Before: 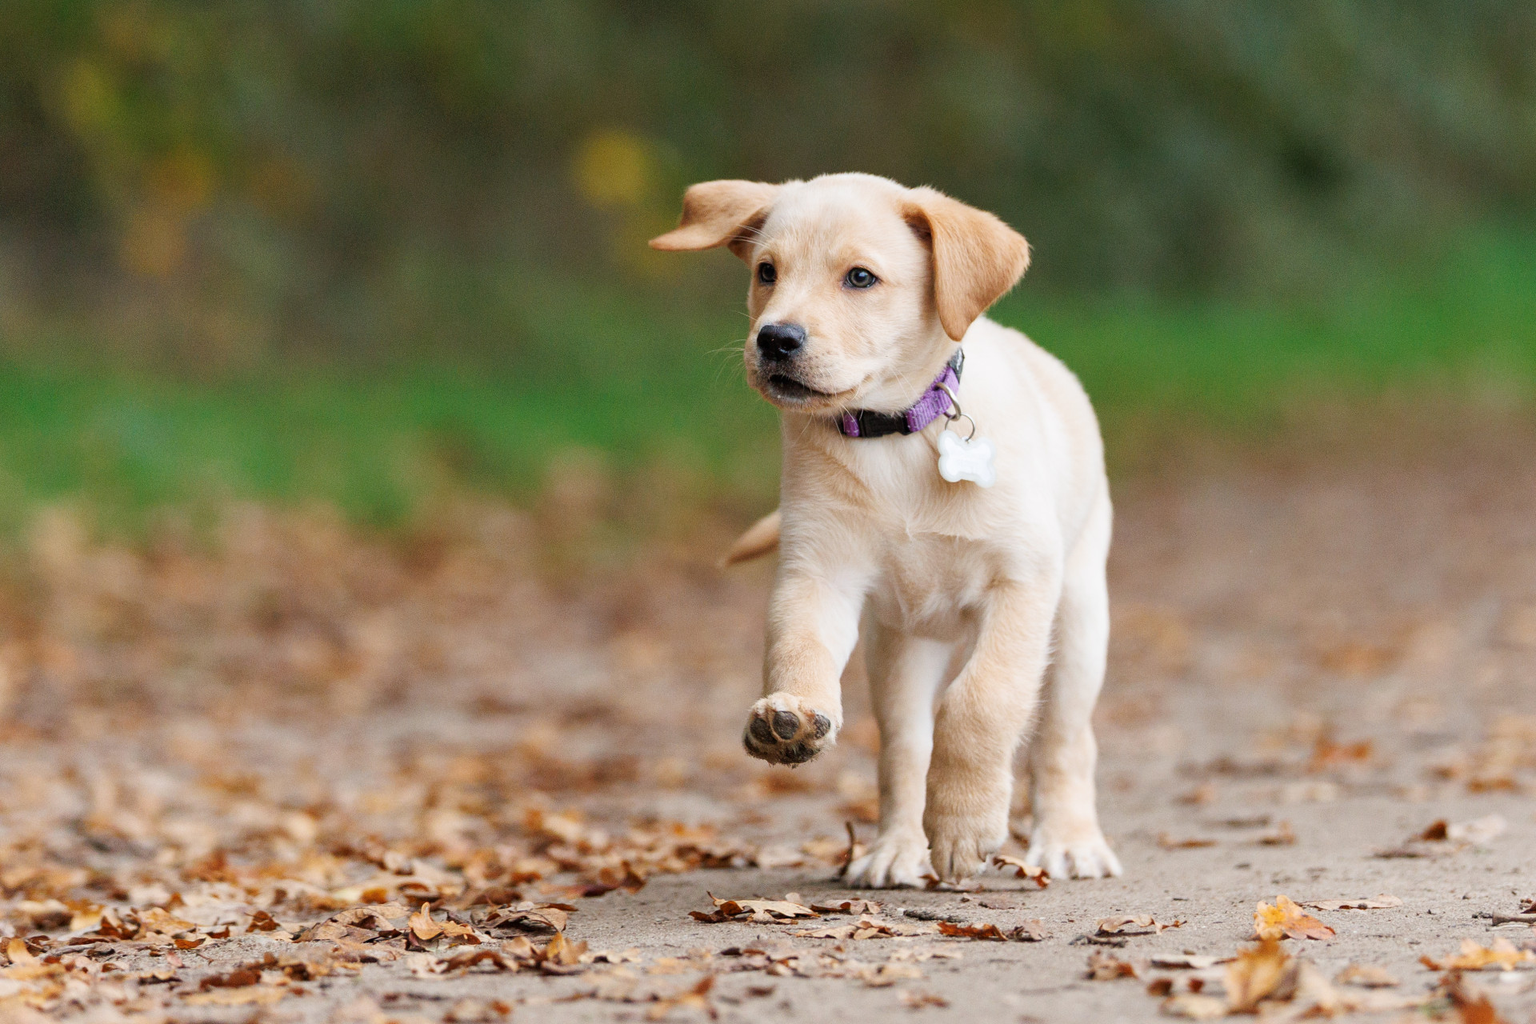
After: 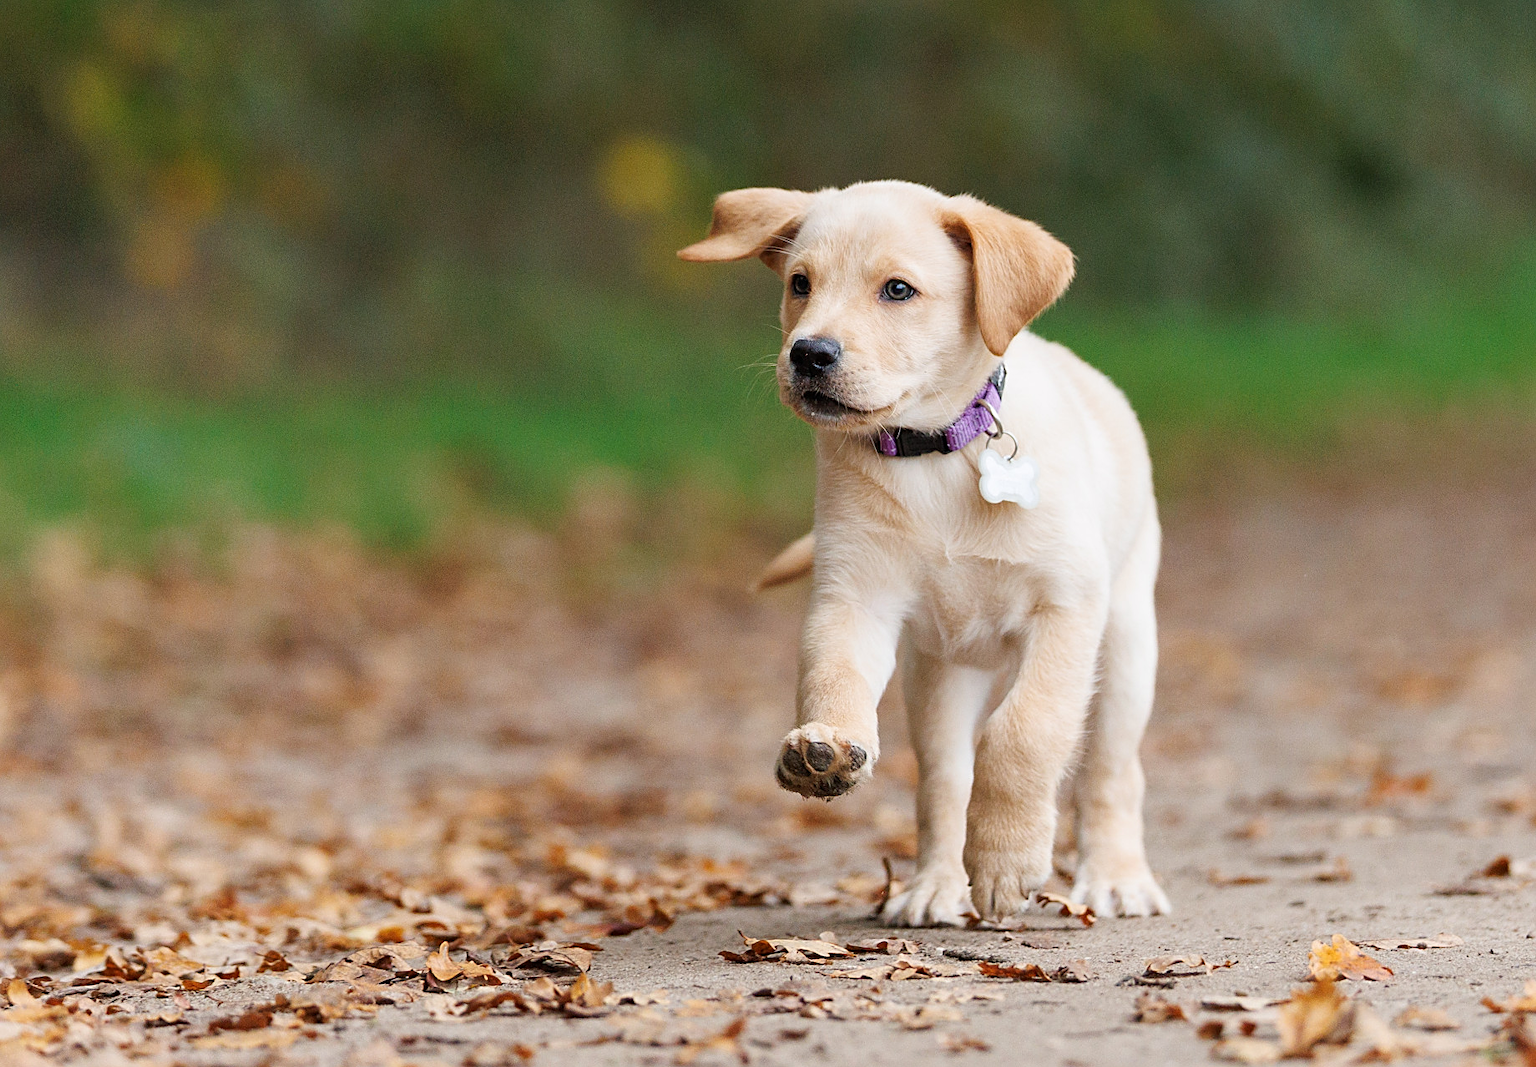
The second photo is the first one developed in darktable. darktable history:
tone equalizer: on, module defaults
sharpen: on, module defaults
crop: right 4.126%, bottom 0.031%
fill light: on, module defaults
